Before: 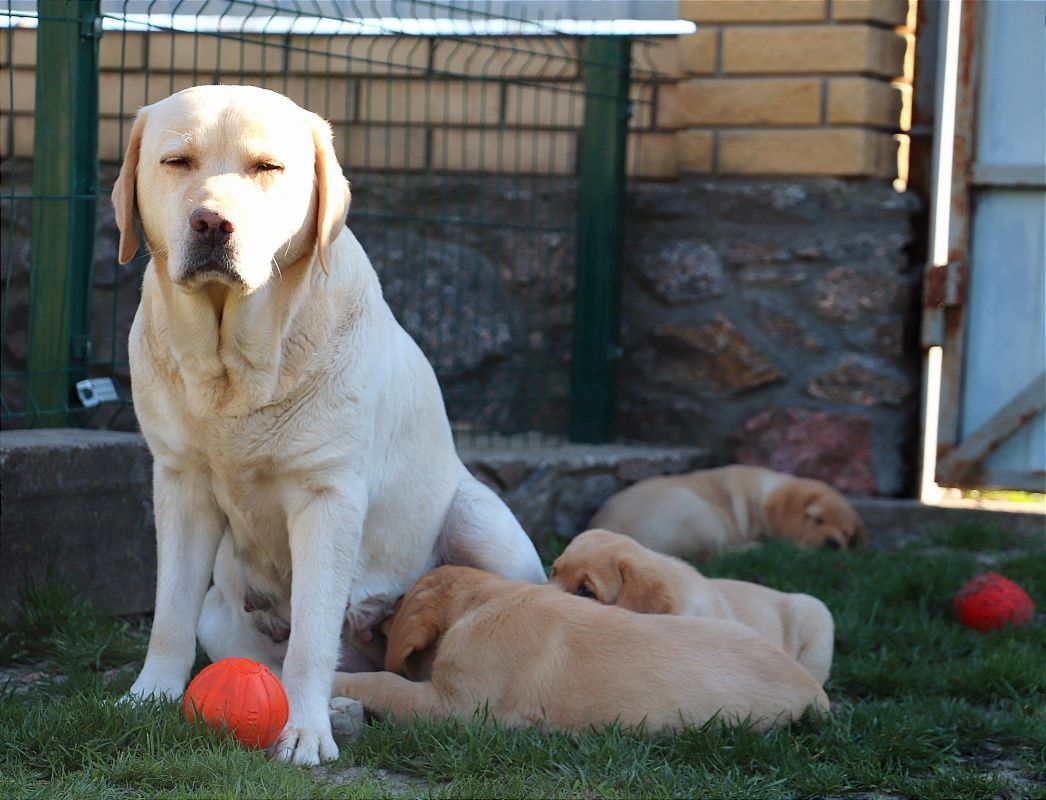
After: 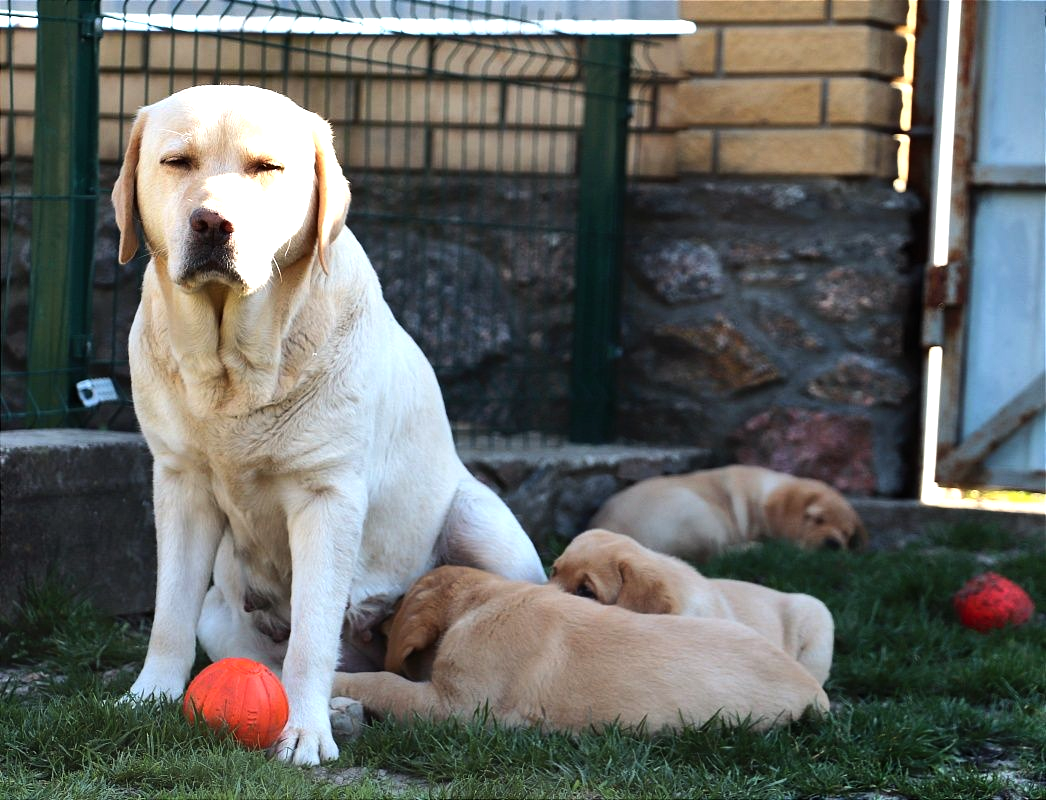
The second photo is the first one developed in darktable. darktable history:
shadows and highlights: white point adjustment 0.113, highlights -70.17, soften with gaussian
tone equalizer: -8 EV -0.714 EV, -7 EV -0.706 EV, -6 EV -0.576 EV, -5 EV -0.385 EV, -3 EV 0.378 EV, -2 EV 0.6 EV, -1 EV 0.686 EV, +0 EV 0.774 EV, edges refinement/feathering 500, mask exposure compensation -1.57 EV, preserve details no
